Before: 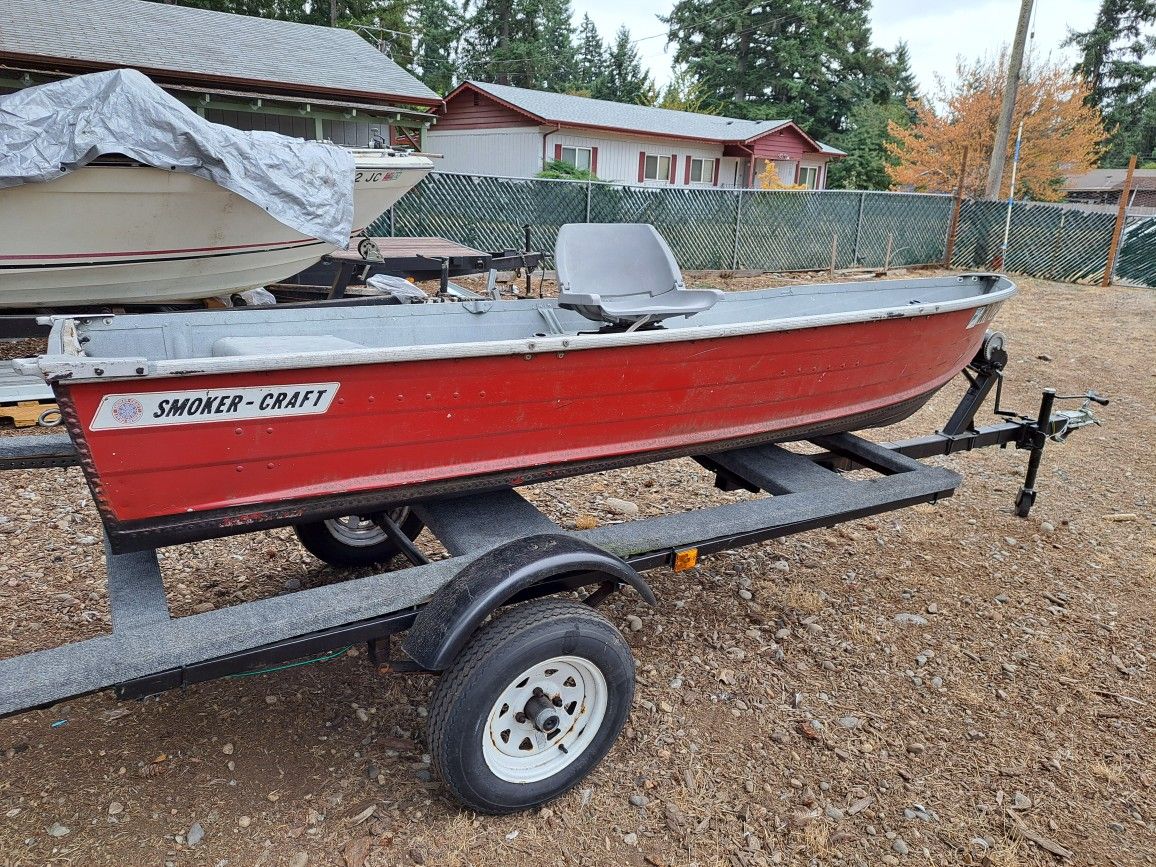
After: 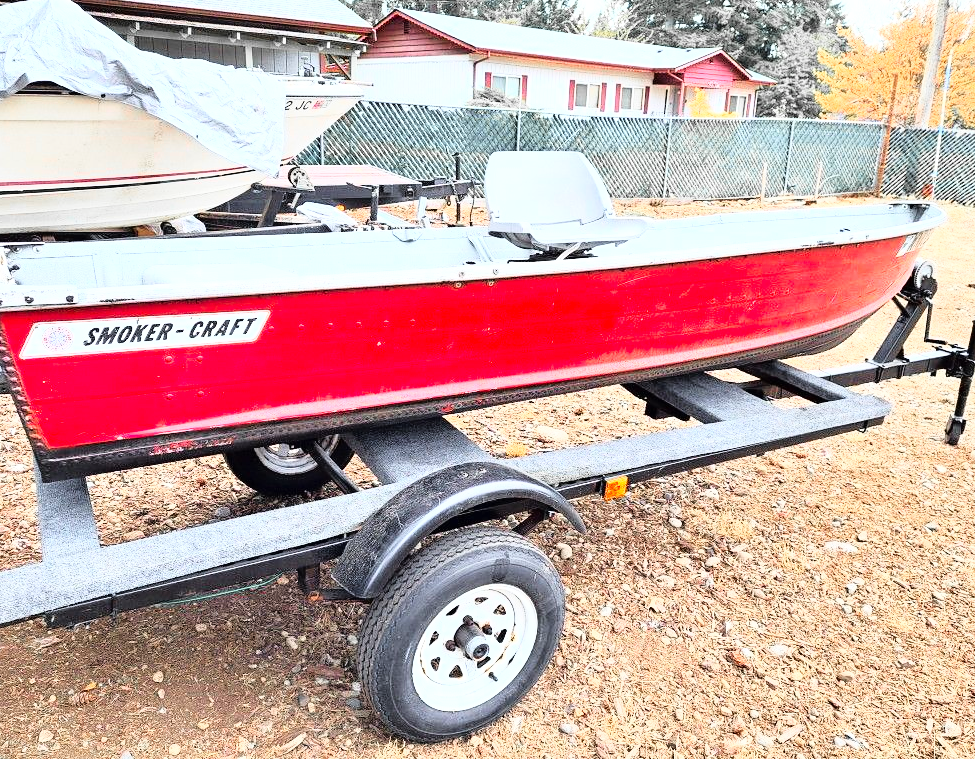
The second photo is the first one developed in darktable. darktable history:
crop: left 6.055%, top 8.403%, right 9.544%, bottom 4.031%
color zones: curves: ch1 [(0, 0.679) (0.143, 0.647) (0.286, 0.261) (0.378, -0.011) (0.571, 0.396) (0.714, 0.399) (0.857, 0.406) (1, 0.679)]
base curve: curves: ch0 [(0, 0) (0.012, 0.01) (0.073, 0.168) (0.31, 0.711) (0.645, 0.957) (1, 1)]
exposure: black level correction 0, exposure 0.697 EV, compensate highlight preservation false
